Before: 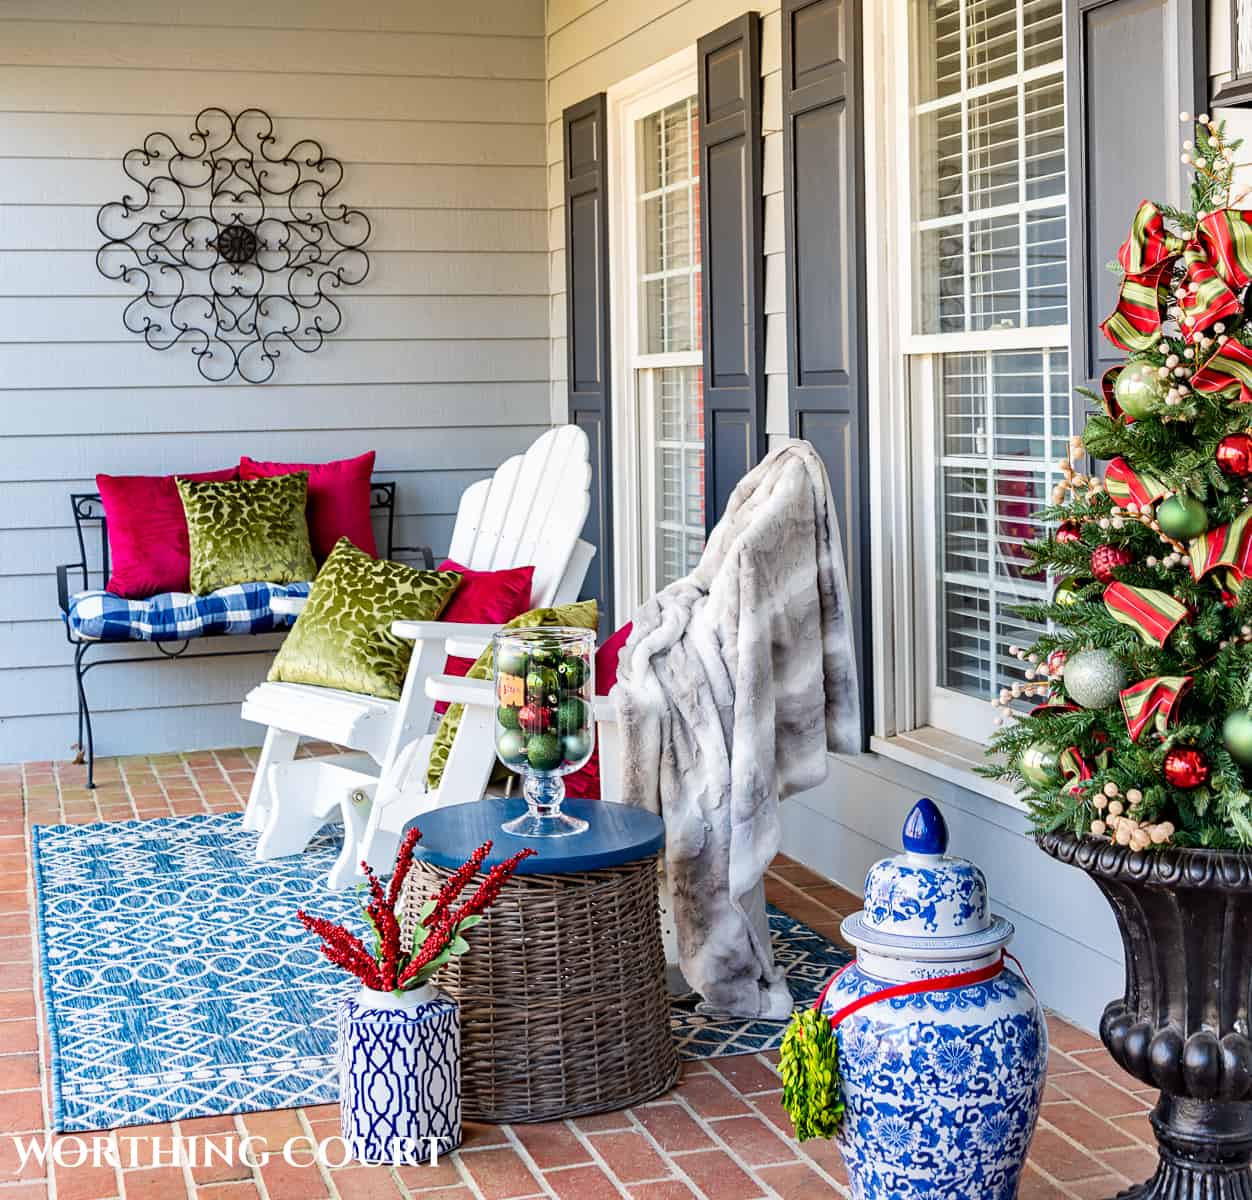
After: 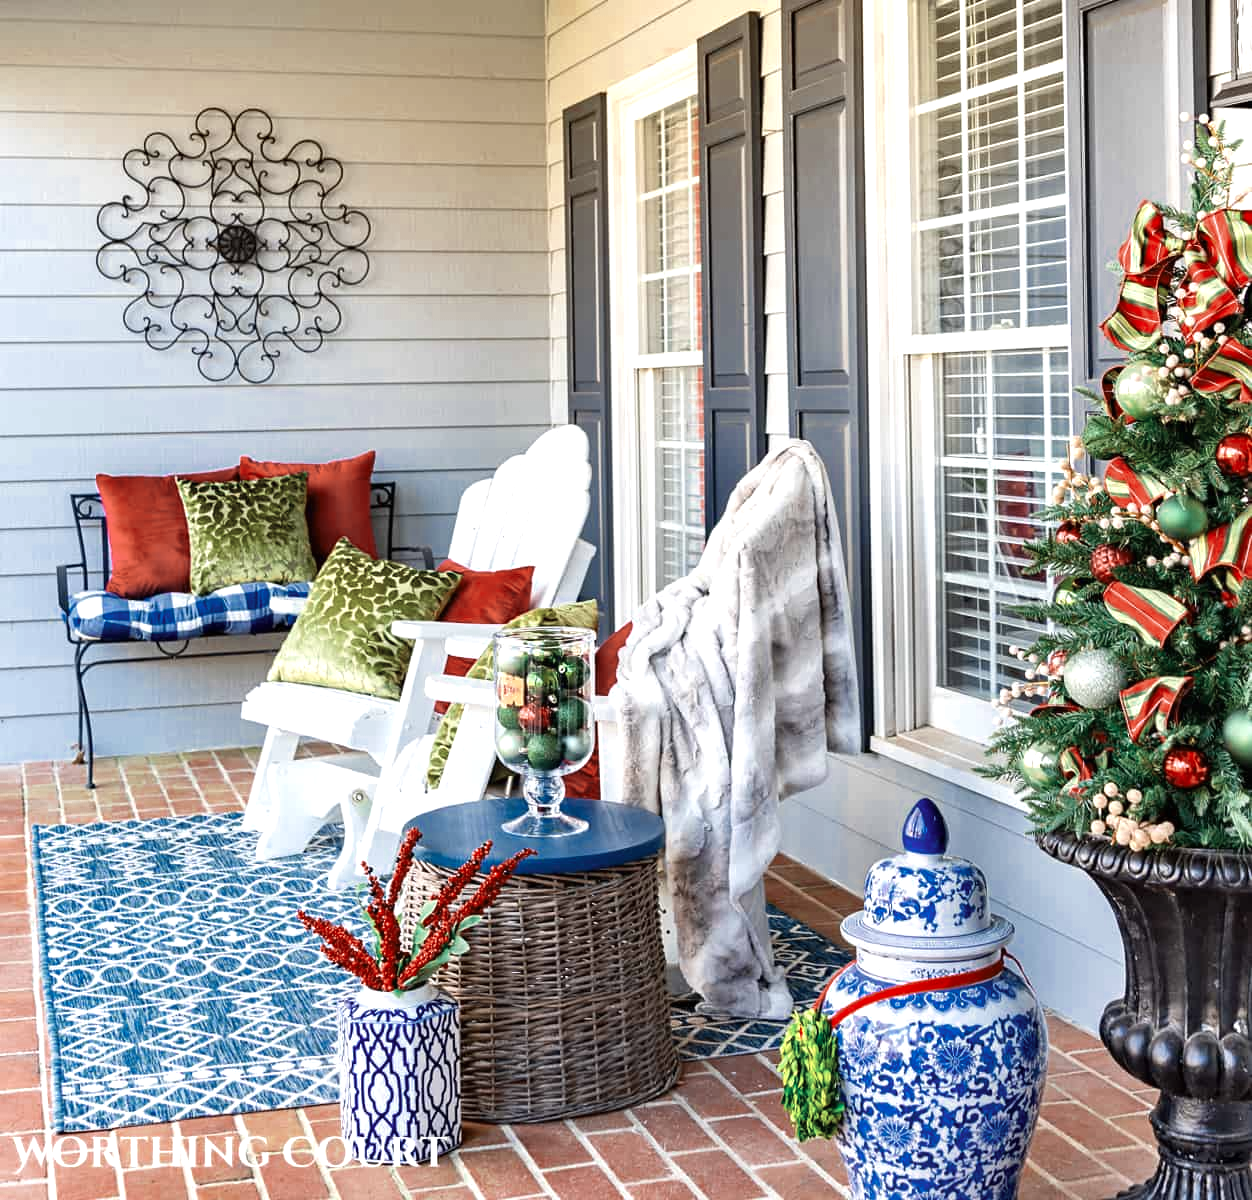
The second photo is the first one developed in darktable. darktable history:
color zones: curves: ch0 [(0, 0.5) (0.125, 0.4) (0.25, 0.5) (0.375, 0.4) (0.5, 0.4) (0.625, 0.35) (0.75, 0.35) (0.875, 0.5)]; ch1 [(0, 0.35) (0.125, 0.45) (0.25, 0.35) (0.375, 0.35) (0.5, 0.35) (0.625, 0.35) (0.75, 0.45) (0.875, 0.35)]; ch2 [(0, 0.6) (0.125, 0.5) (0.25, 0.5) (0.375, 0.6) (0.5, 0.6) (0.625, 0.5) (0.75, 0.5) (0.875, 0.5)]
exposure: black level correction 0, exposure 0.5 EV, compensate highlight preservation false
